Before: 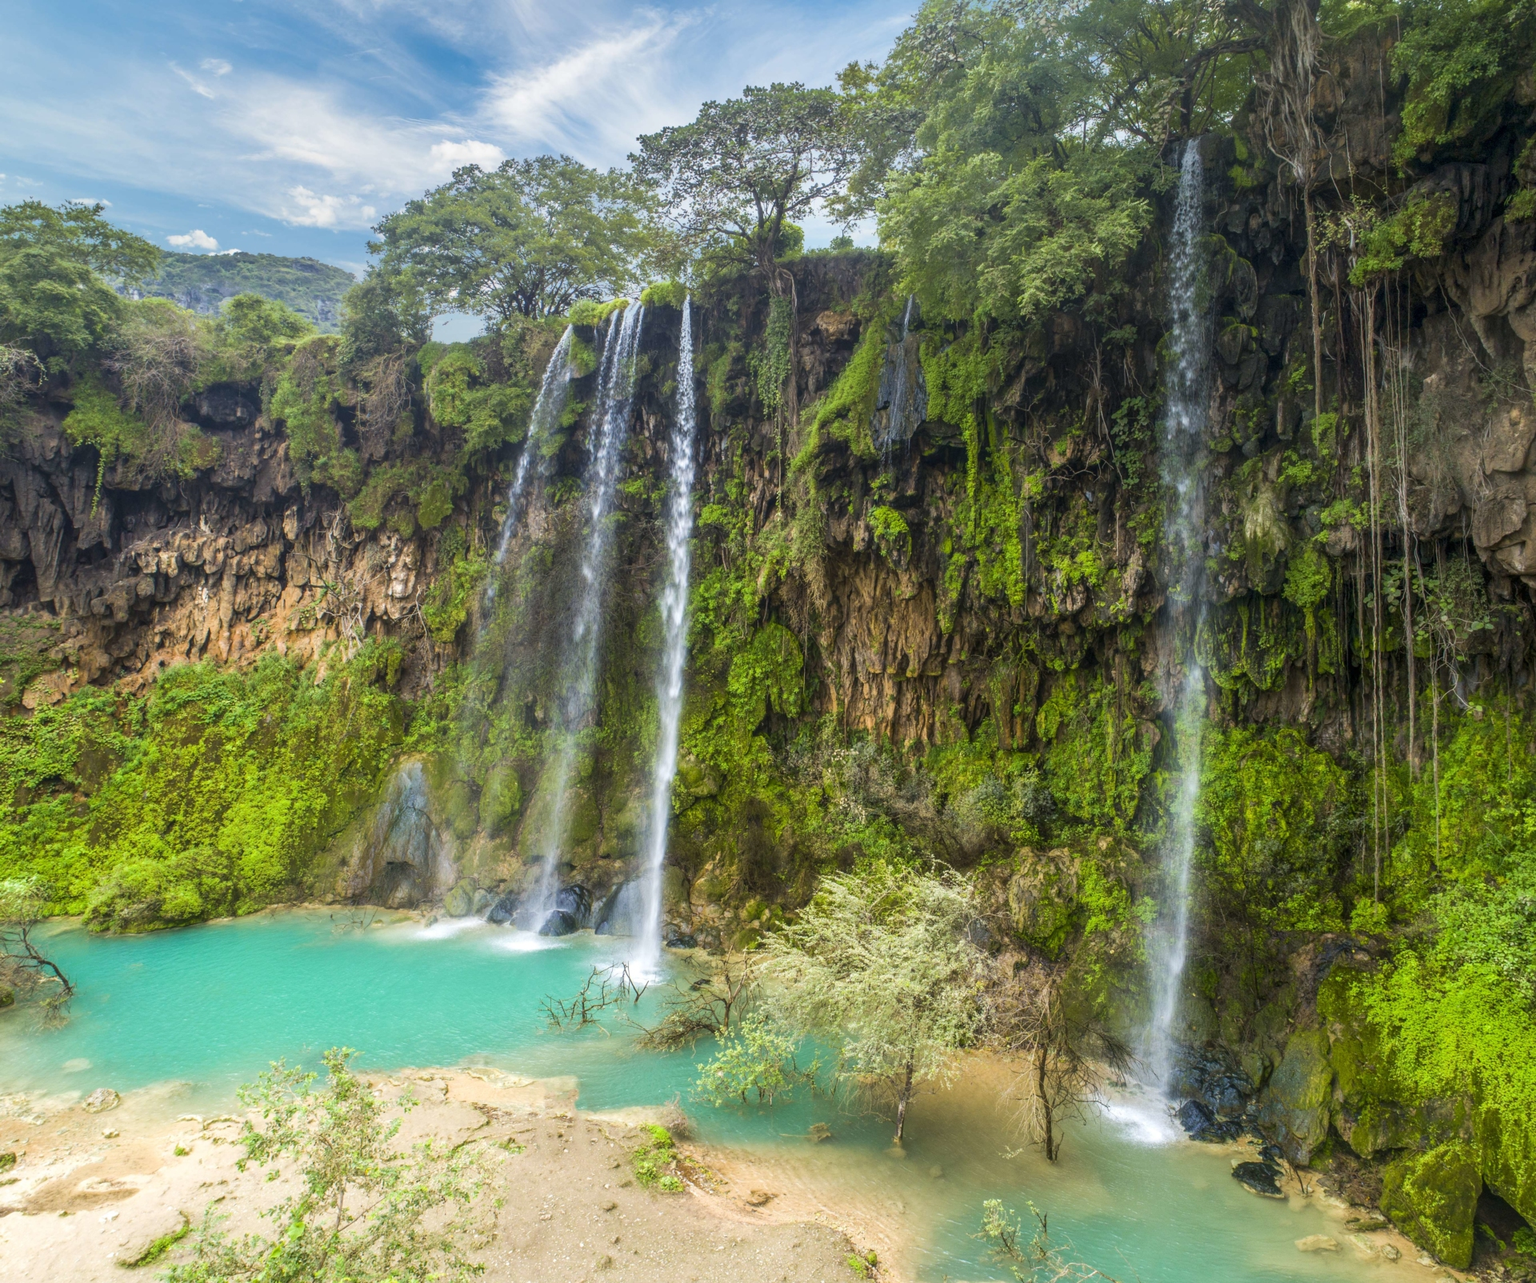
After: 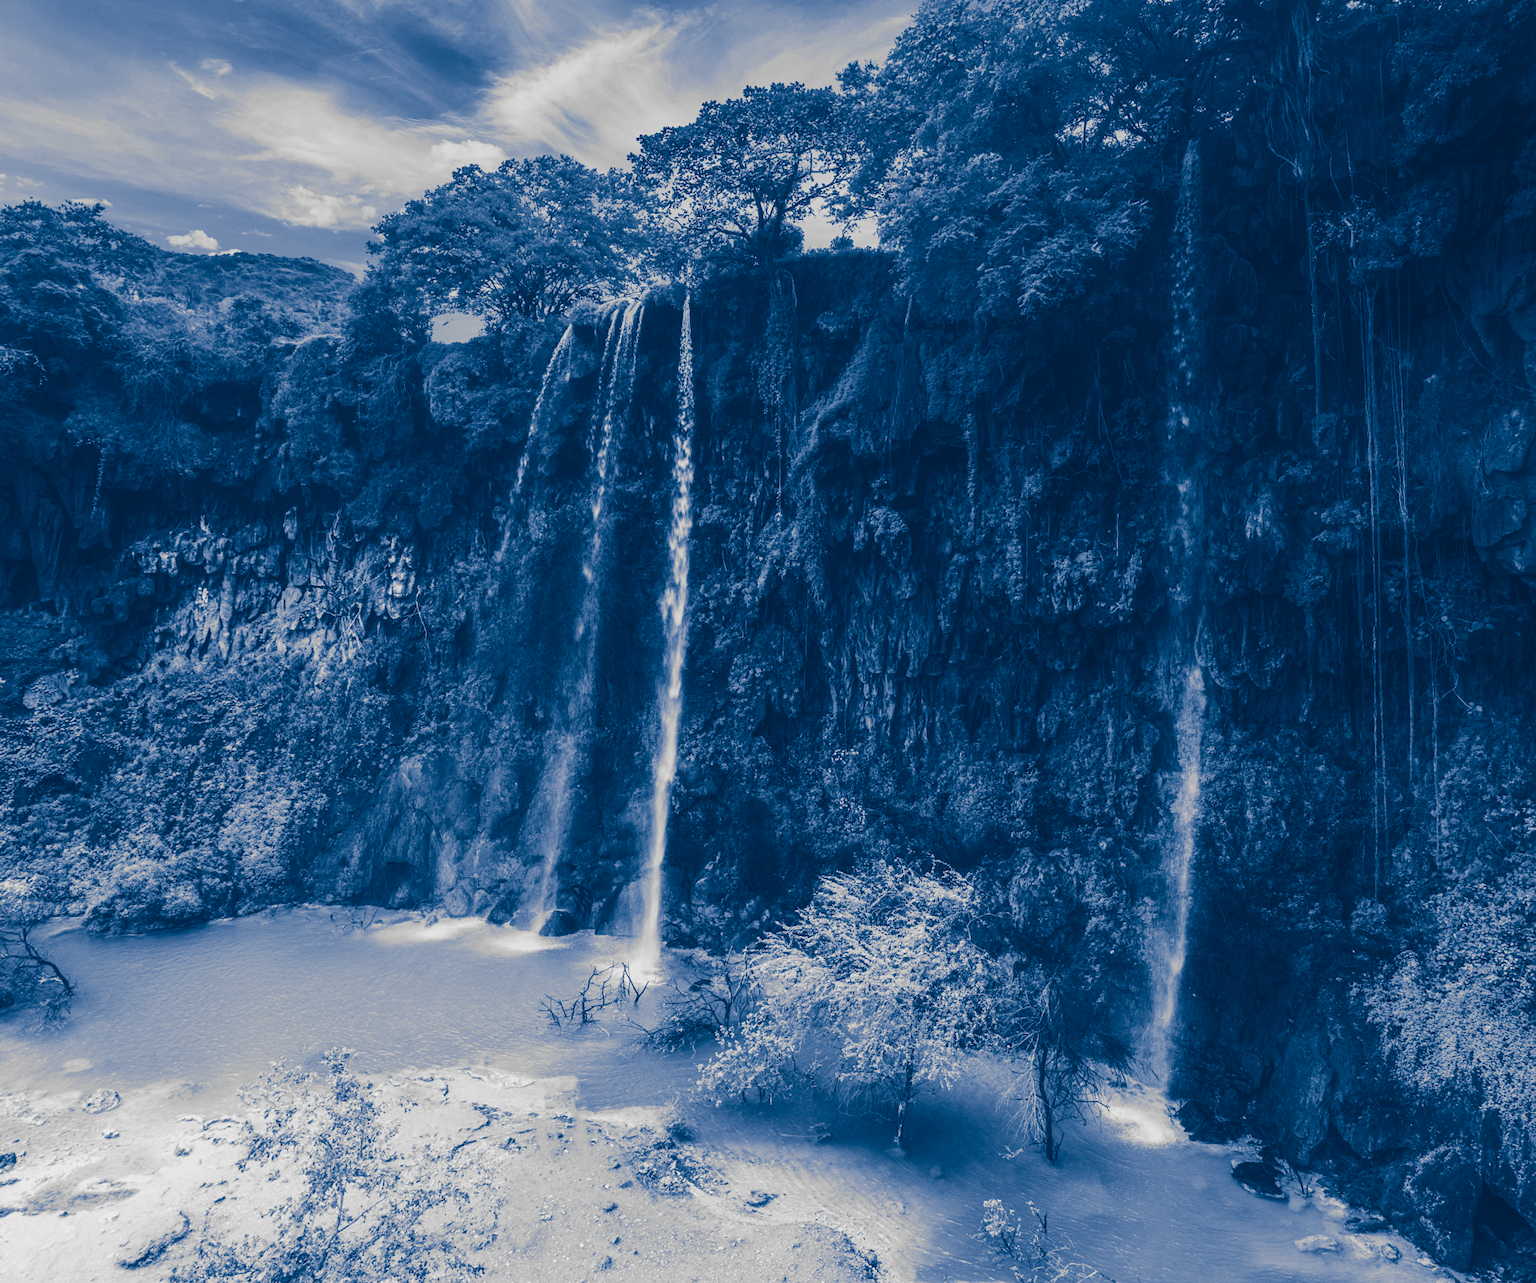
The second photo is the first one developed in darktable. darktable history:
color balance rgb: linear chroma grading › global chroma 15%, perceptual saturation grading › global saturation 30%
tone curve: curves: ch0 [(0, 0.142) (0.384, 0.314) (0.752, 0.711) (0.991, 0.95)]; ch1 [(0.006, 0.129) (0.346, 0.384) (1, 1)]; ch2 [(0.003, 0.057) (0.261, 0.248) (1, 1)], color space Lab, independent channels
contrast equalizer: y [[0.5, 0.488, 0.462, 0.461, 0.491, 0.5], [0.5 ×6], [0.5 ×6], [0 ×6], [0 ×6]]
contrast brightness saturation: contrast 0.03, brightness -0.04
white balance: red 0.948, green 1.02, blue 1.176
split-toning: shadows › hue 226.8°, shadows › saturation 1, highlights › saturation 0, balance -61.41
monochrome: a 32, b 64, size 2.3
